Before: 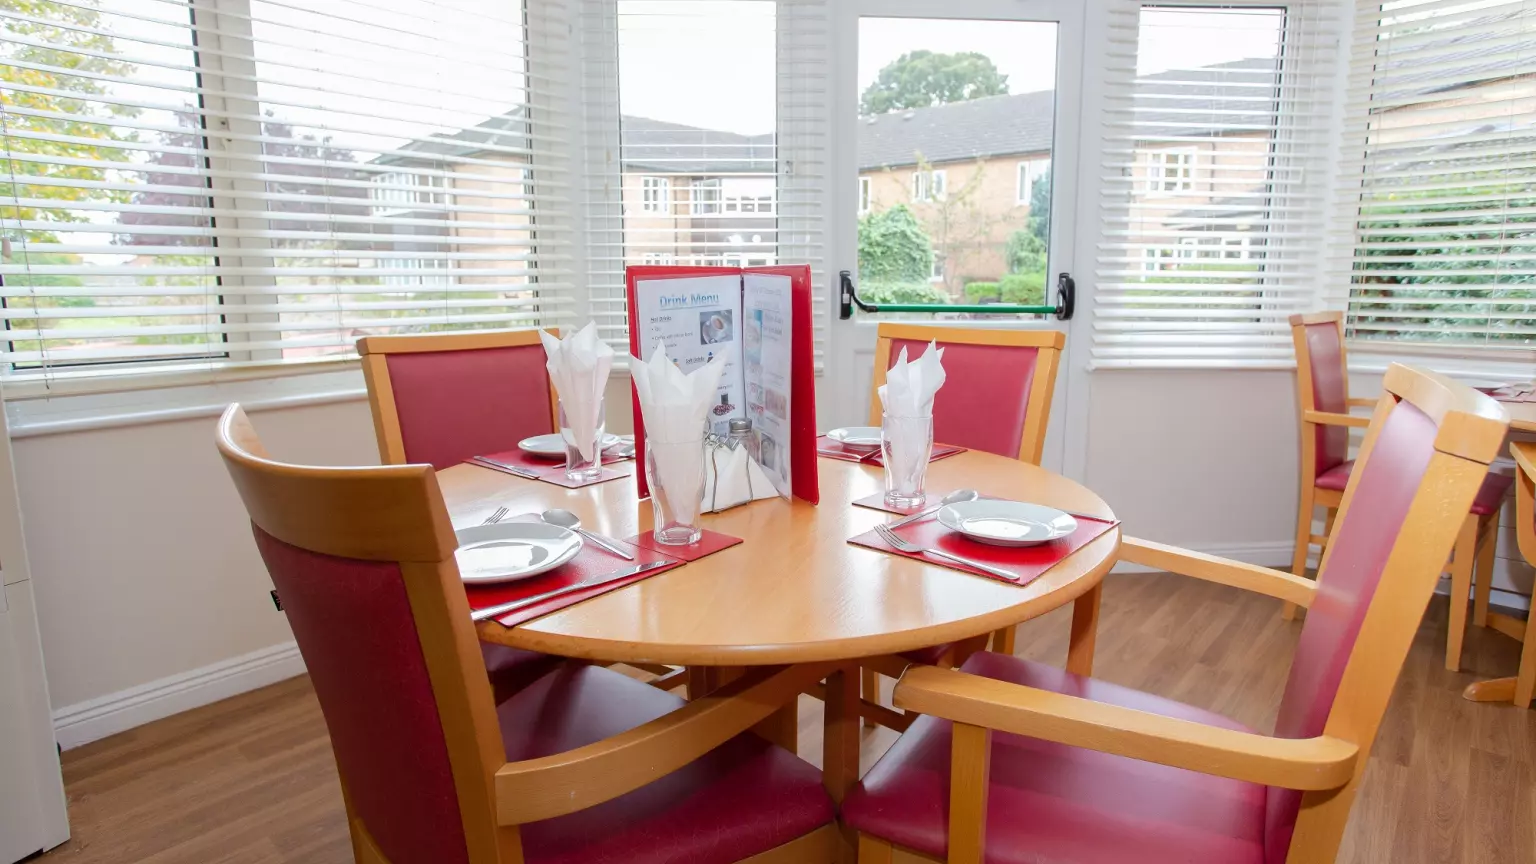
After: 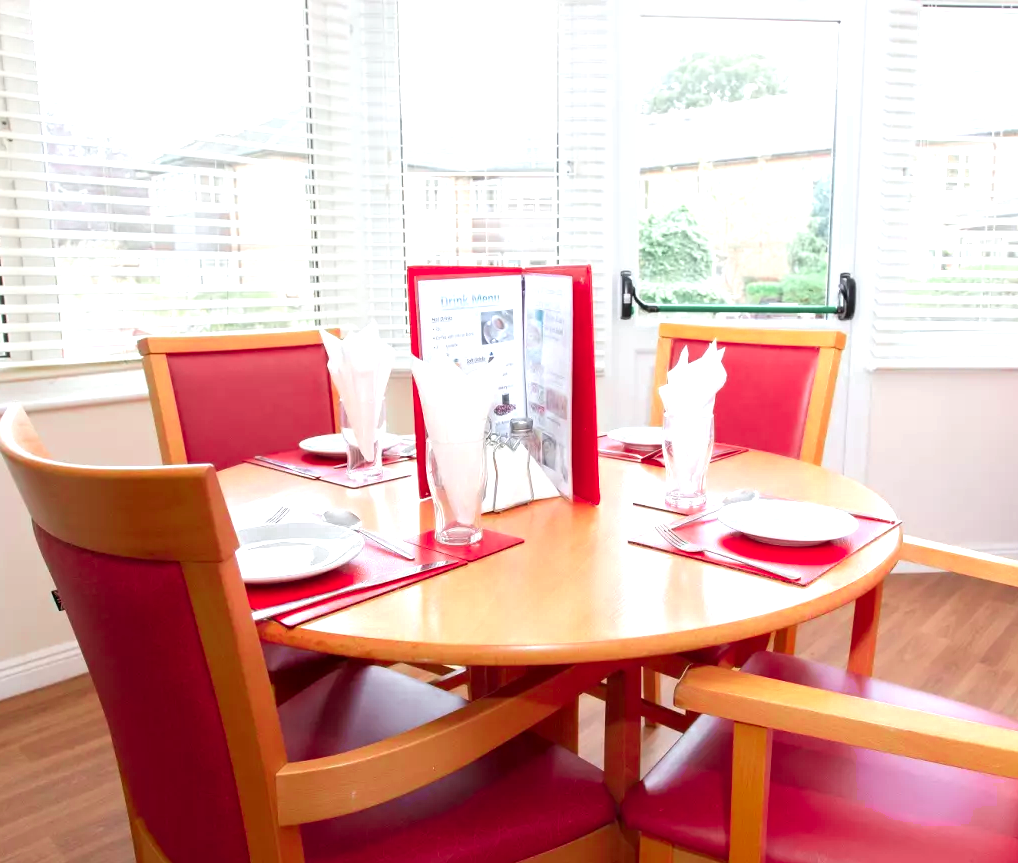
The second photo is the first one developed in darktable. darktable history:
crop and rotate: left 14.308%, right 19.403%
color zones: curves: ch0 [(0, 0.466) (0.128, 0.466) (0.25, 0.5) (0.375, 0.456) (0.5, 0.5) (0.625, 0.5) (0.737, 0.652) (0.875, 0.5)]; ch1 [(0, 0.603) (0.125, 0.618) (0.261, 0.348) (0.372, 0.353) (0.497, 0.363) (0.611, 0.45) (0.731, 0.427) (0.875, 0.518) (0.998, 0.652)]; ch2 [(0, 0.559) (0.125, 0.451) (0.253, 0.564) (0.37, 0.578) (0.5, 0.466) (0.625, 0.471) (0.731, 0.471) (0.88, 0.485)]
exposure: black level correction 0, exposure 0.839 EV, compensate highlight preservation false
